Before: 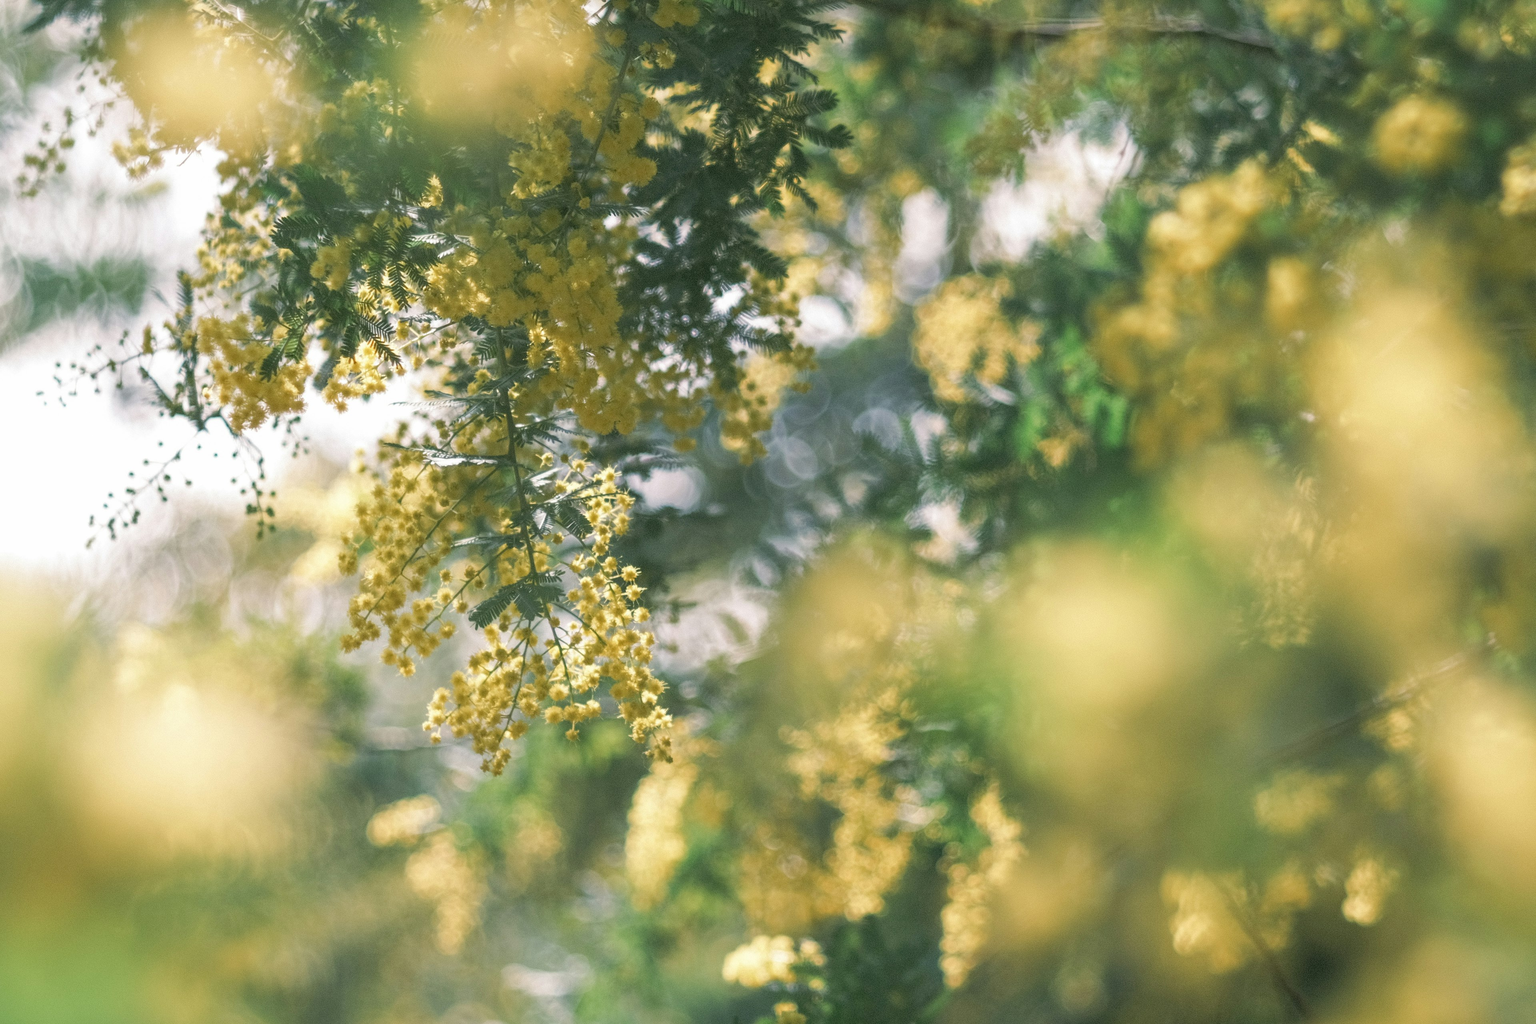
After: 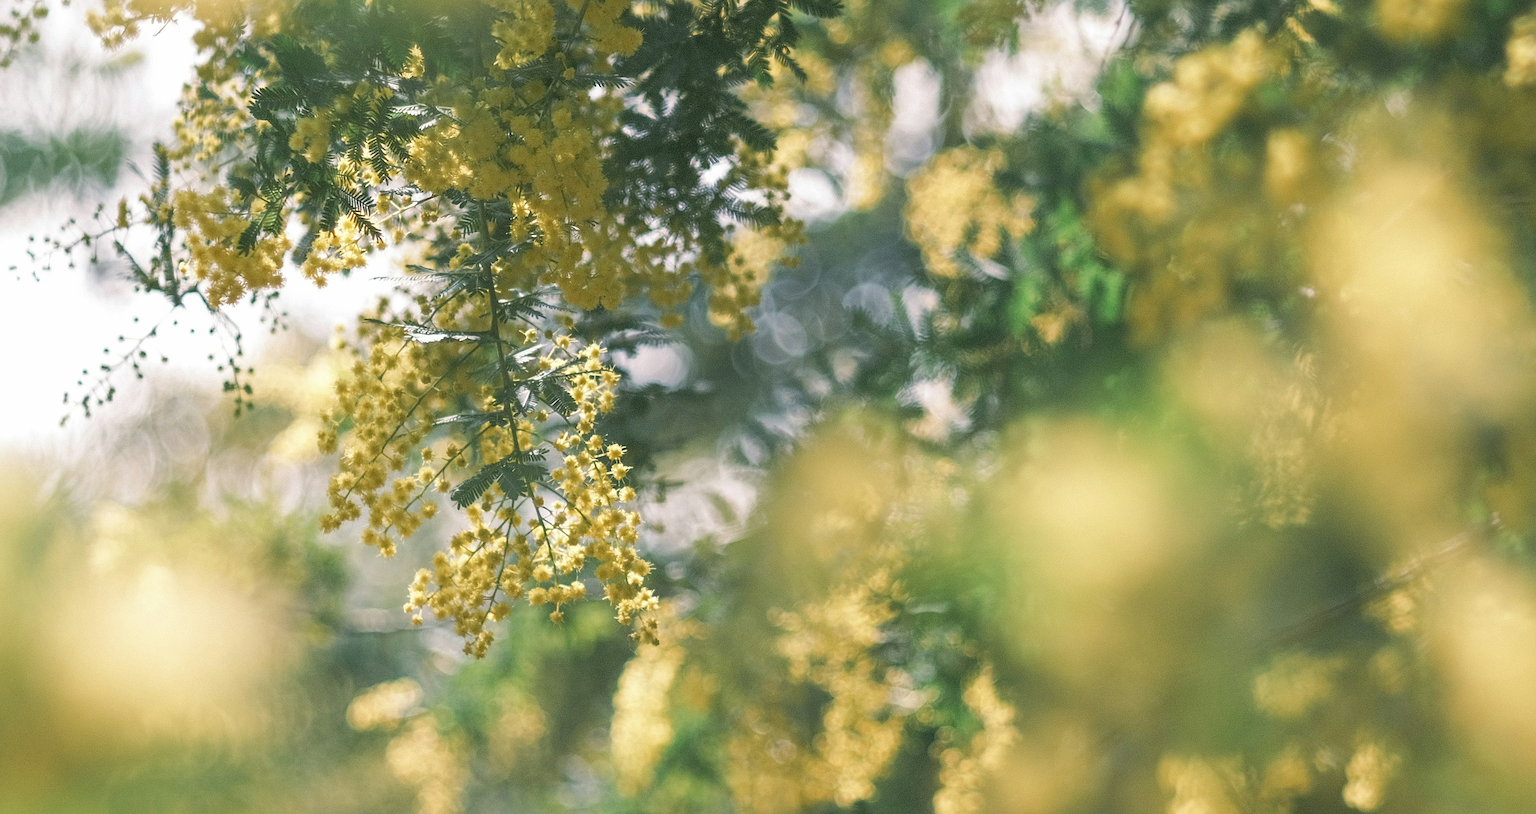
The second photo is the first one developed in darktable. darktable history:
crop and rotate: left 1.814%, top 12.818%, right 0.25%, bottom 9.225%
sharpen: on, module defaults
white balance: emerald 1
